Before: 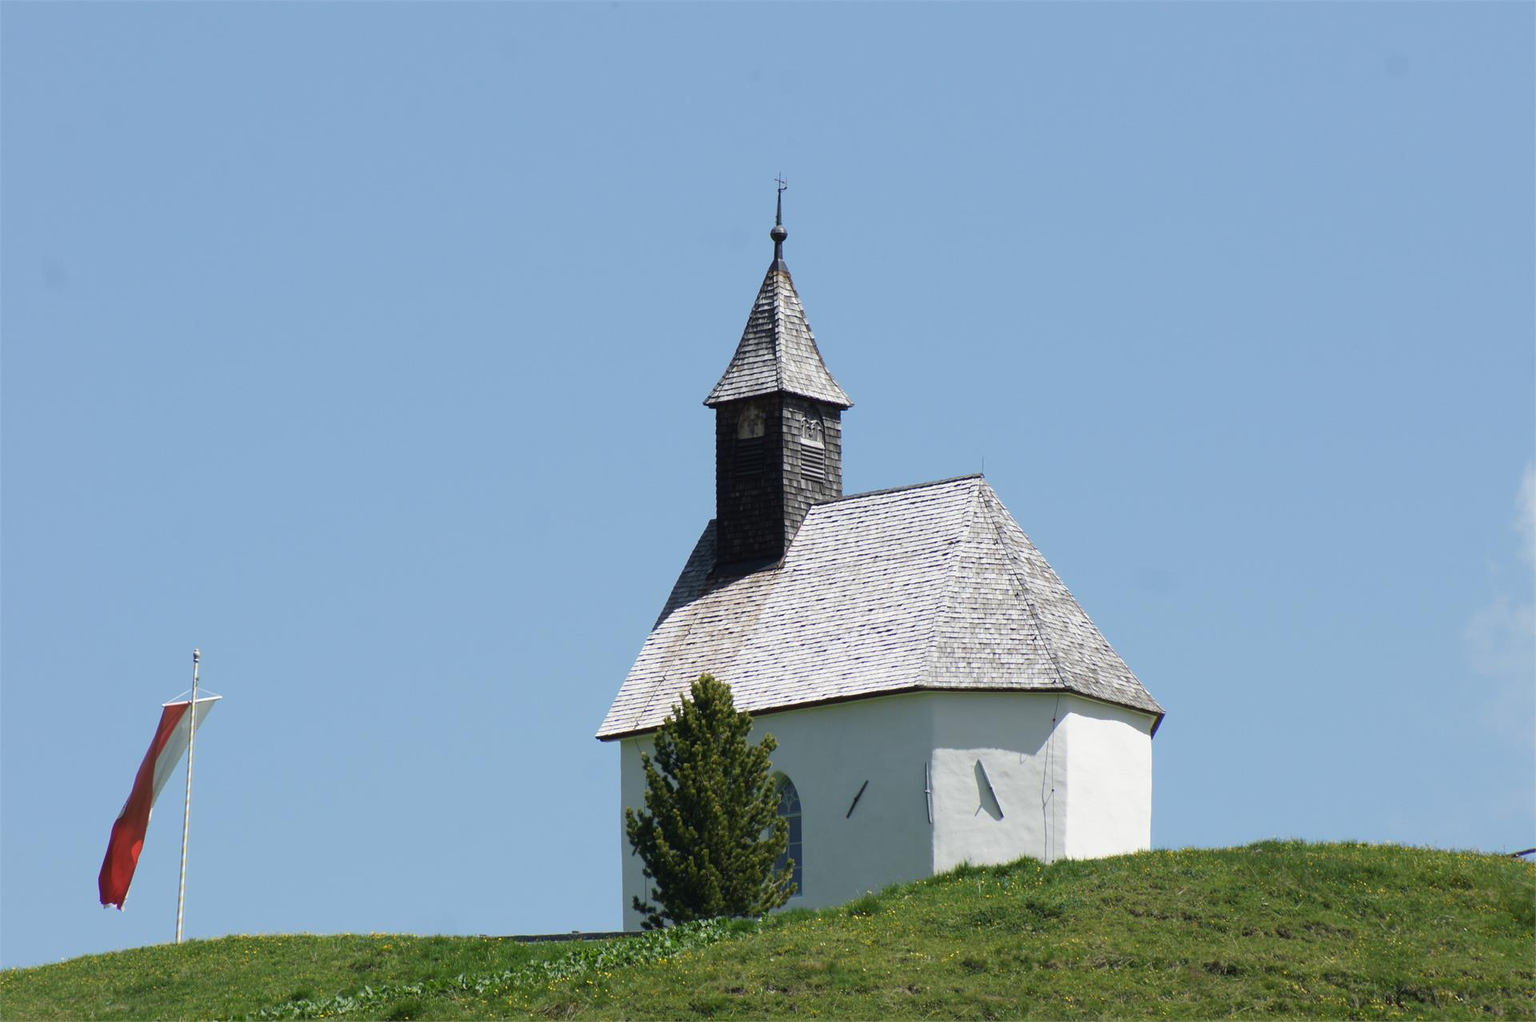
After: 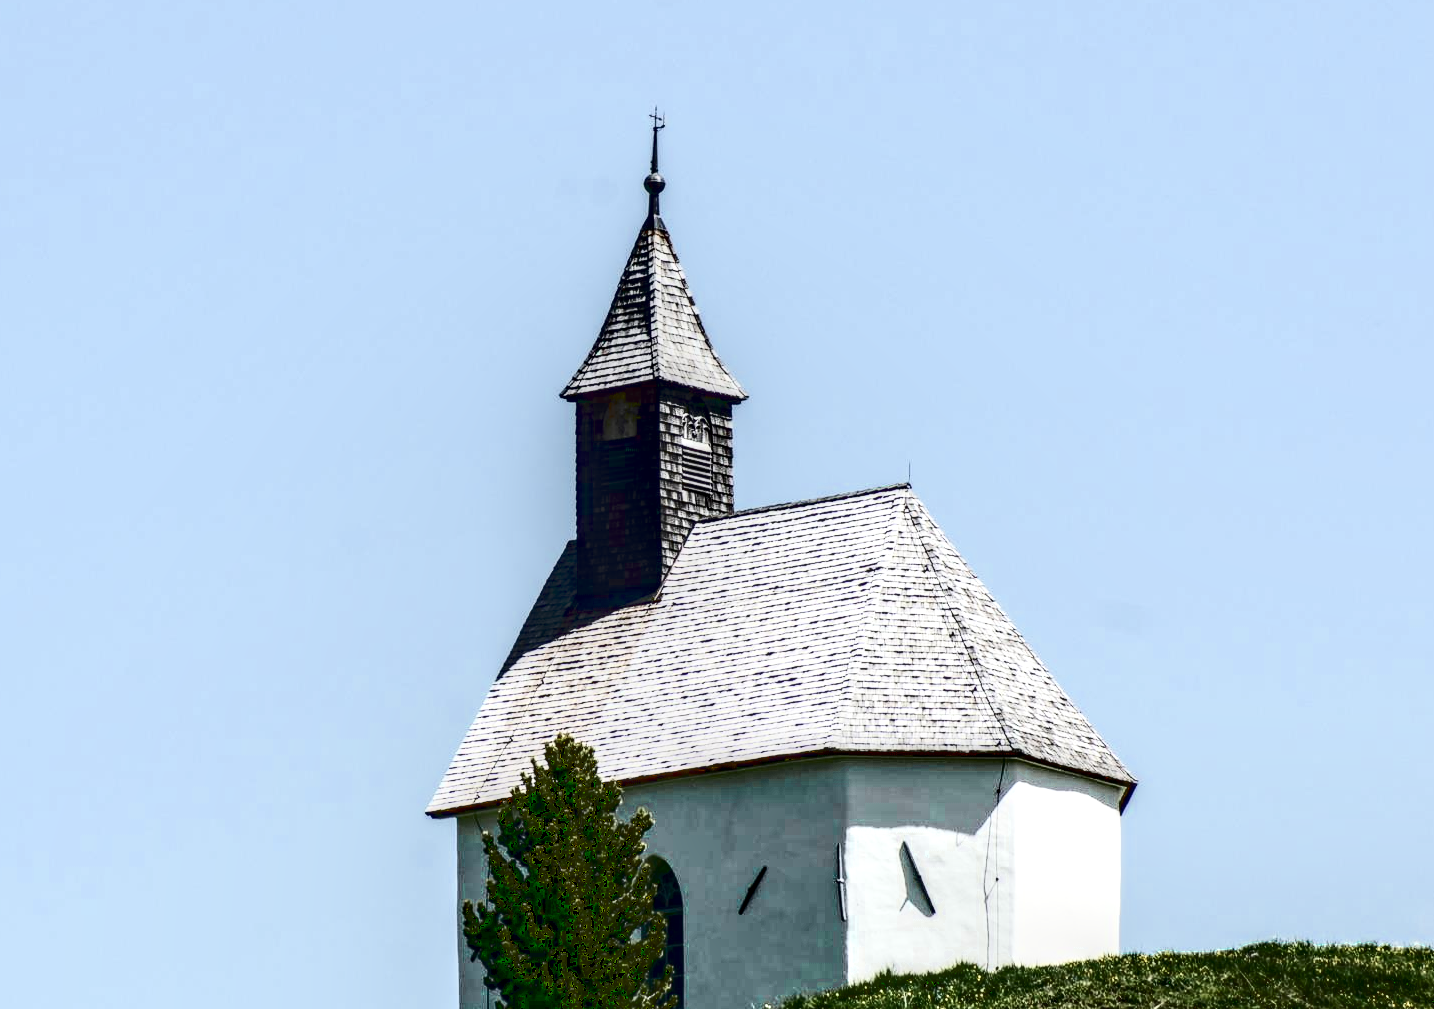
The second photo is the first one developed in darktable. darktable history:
local contrast: highlights 17%, detail 185%
contrast brightness saturation: contrast 0.514, saturation -0.084
color zones: curves: ch0 [(0.25, 0.5) (0.423, 0.5) (0.443, 0.5) (0.521, 0.756) (0.568, 0.5) (0.576, 0.5) (0.75, 0.5)]; ch1 [(0.25, 0.5) (0.423, 0.5) (0.443, 0.5) (0.539, 0.873) (0.624, 0.565) (0.631, 0.5) (0.75, 0.5)], mix 33.47%
filmic rgb: black relative exposure -15.08 EV, white relative exposure 3 EV, target black luminance 0%, hardness 9.25, latitude 98.64%, contrast 0.915, shadows ↔ highlights balance 0.422%
tone curve: curves: ch0 [(0, 0) (0.003, 0.077) (0.011, 0.089) (0.025, 0.105) (0.044, 0.122) (0.069, 0.134) (0.1, 0.151) (0.136, 0.171) (0.177, 0.198) (0.224, 0.23) (0.277, 0.273) (0.335, 0.343) (0.399, 0.422) (0.468, 0.508) (0.543, 0.601) (0.623, 0.695) (0.709, 0.782) (0.801, 0.866) (0.898, 0.934) (1, 1)]
crop: left 16.621%, top 8.596%, right 8.65%, bottom 12.437%
tone equalizer: on, module defaults
